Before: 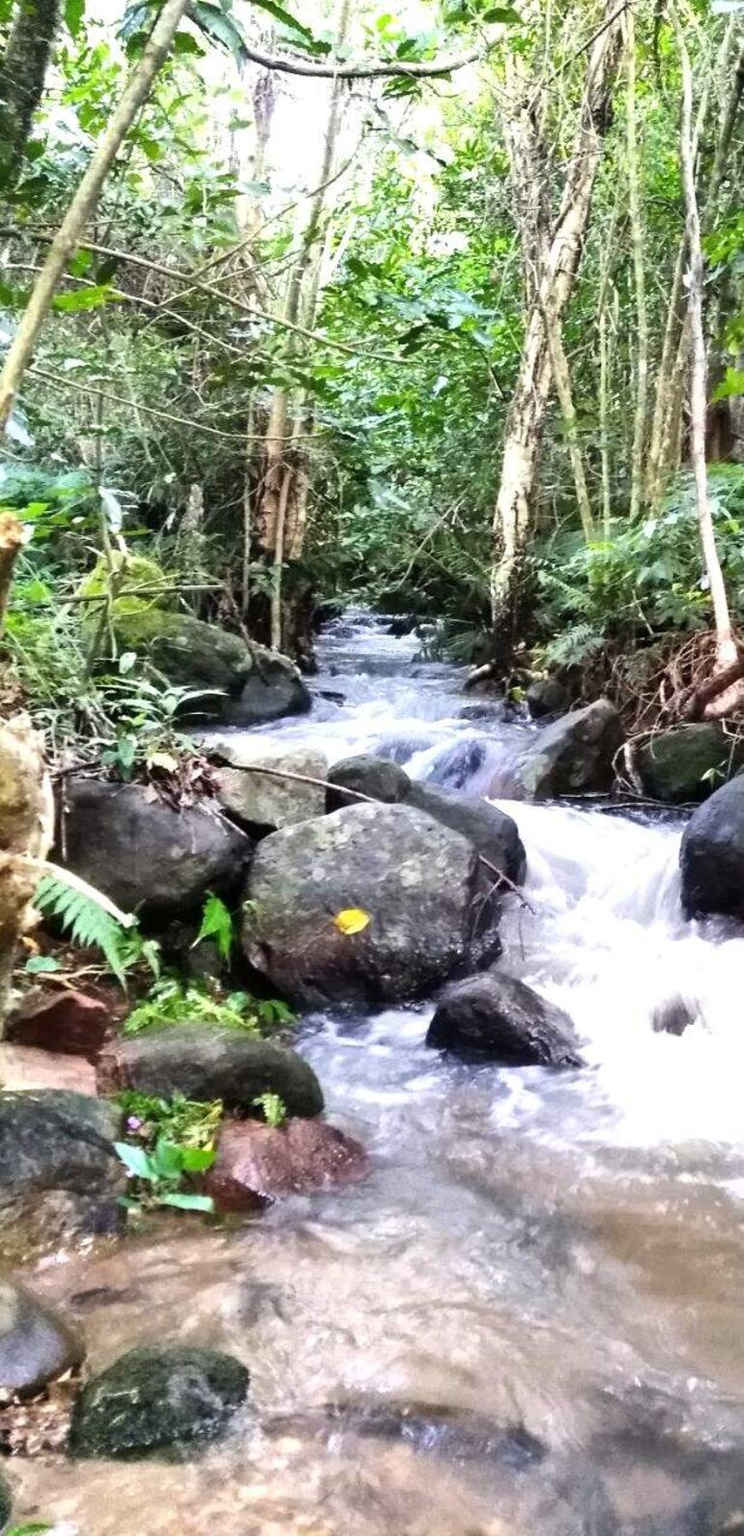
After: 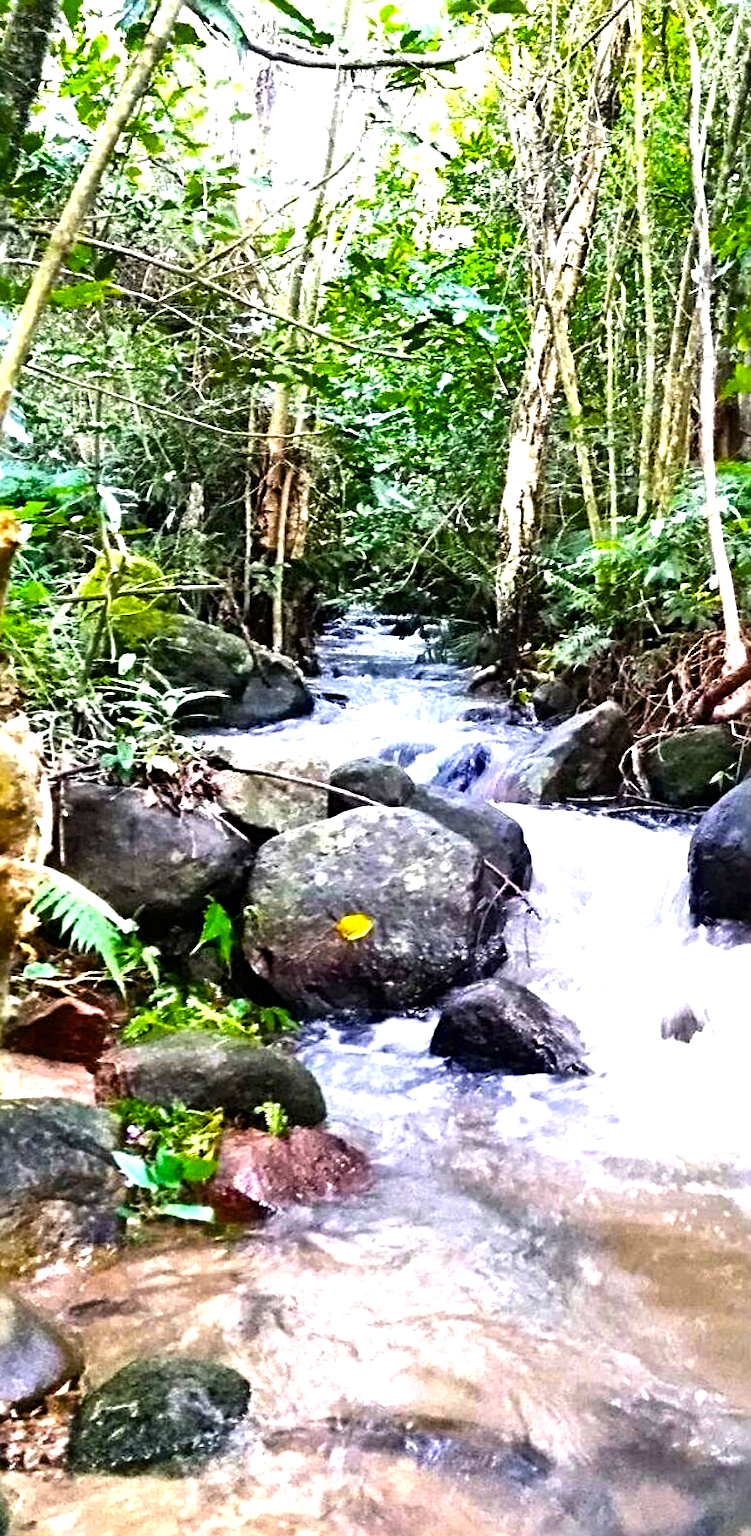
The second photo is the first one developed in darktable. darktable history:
levels: black 0.026%, levels [0, 0.476, 0.951]
color balance rgb: highlights gain › chroma 0.139%, highlights gain › hue 330.57°, linear chroma grading › global chroma 9.916%, perceptual saturation grading › global saturation 30.556%, global vibrance 6.402%, contrast 13.01%, saturation formula JzAzBz (2021)
sharpen: radius 3.992
crop: left 0.411%, top 0.656%, right 0.135%, bottom 0.758%
exposure: exposure 0.154 EV, compensate highlight preservation false
